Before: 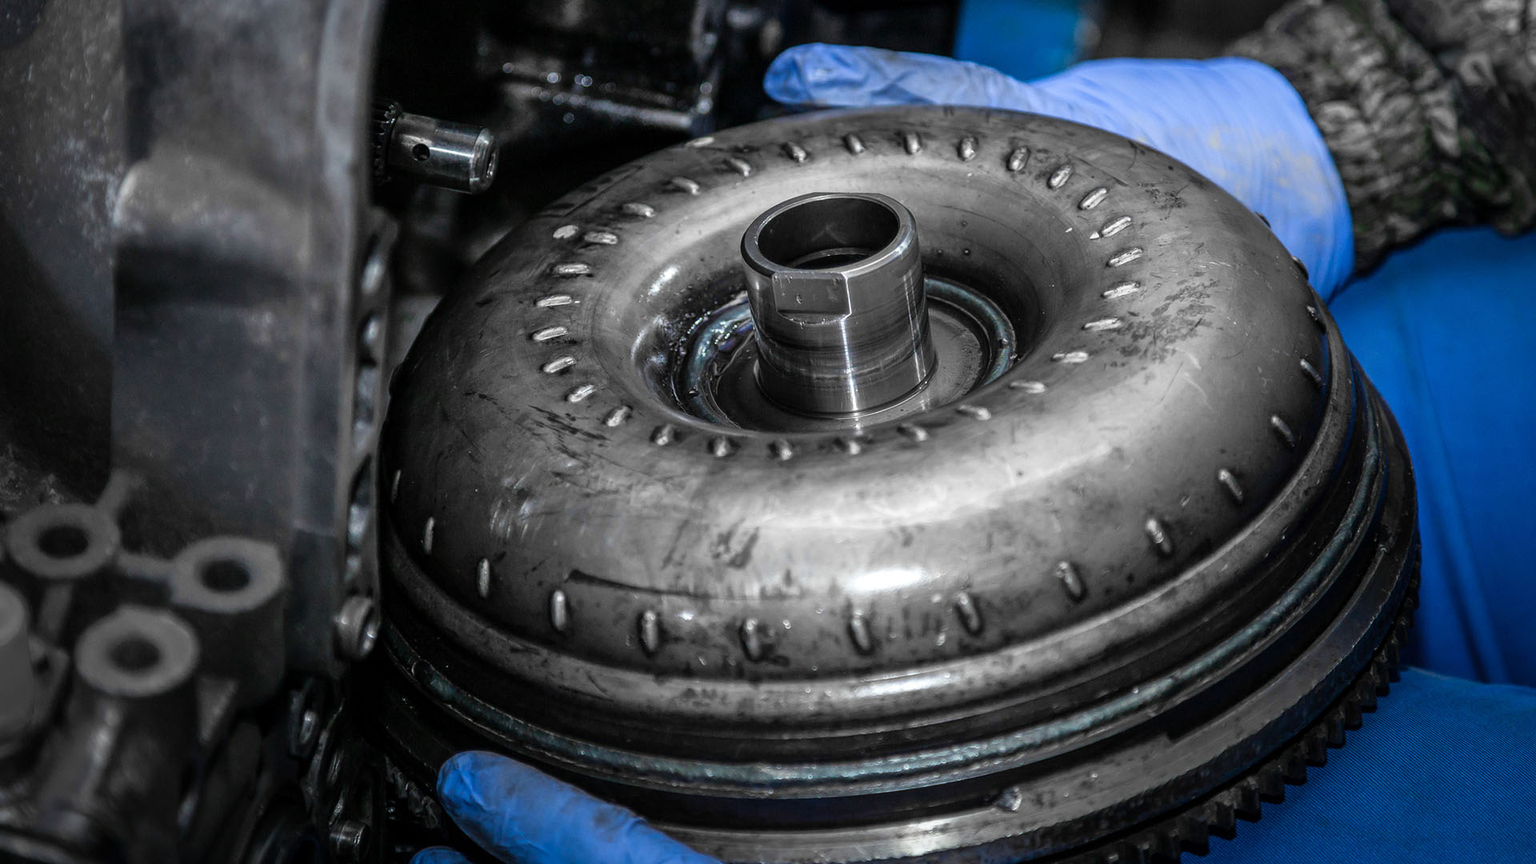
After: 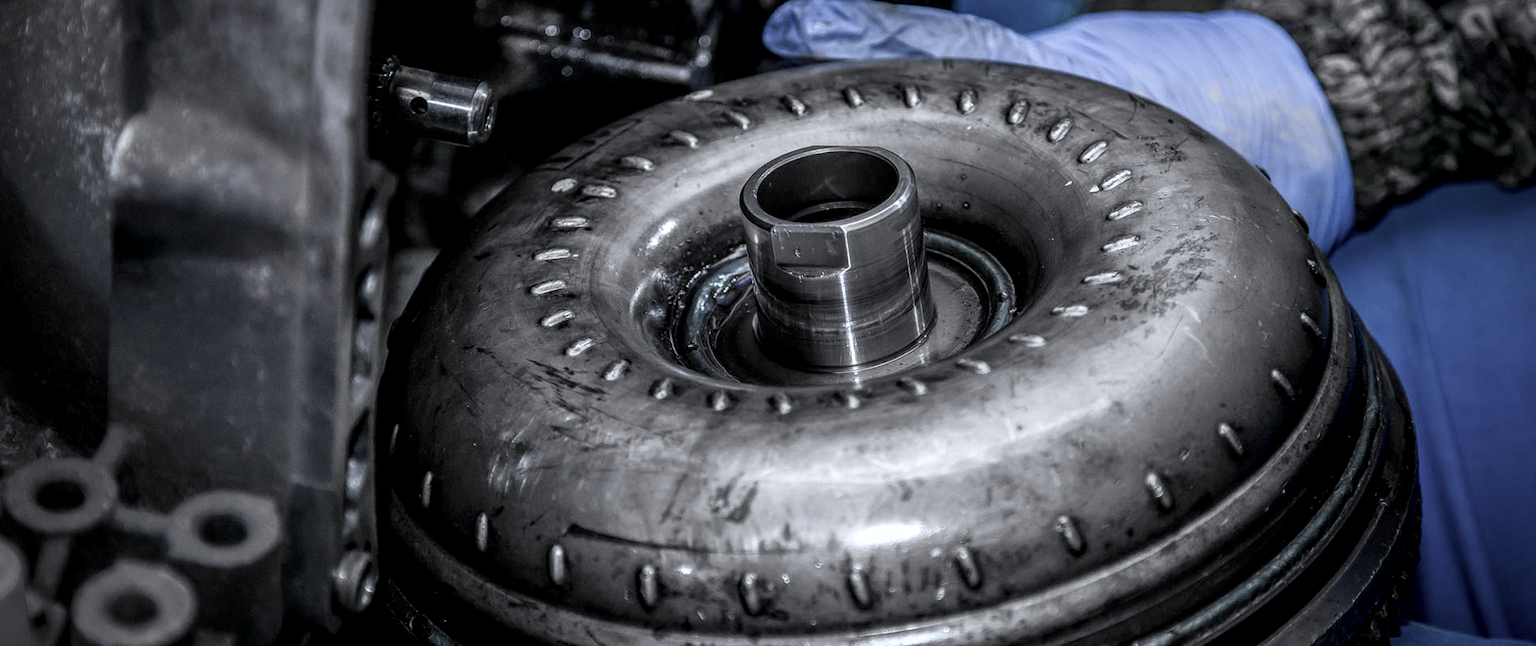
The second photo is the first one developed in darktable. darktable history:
crop: left 0.227%, top 5.546%, bottom 19.824%
contrast brightness saturation: contrast 0.098, saturation -0.36
color calibration: illuminant as shot in camera, x 0.358, y 0.373, temperature 4628.91 K, gamut compression 1.64
exposure: exposure -0.157 EV, compensate highlight preservation false
local contrast: detail 130%
